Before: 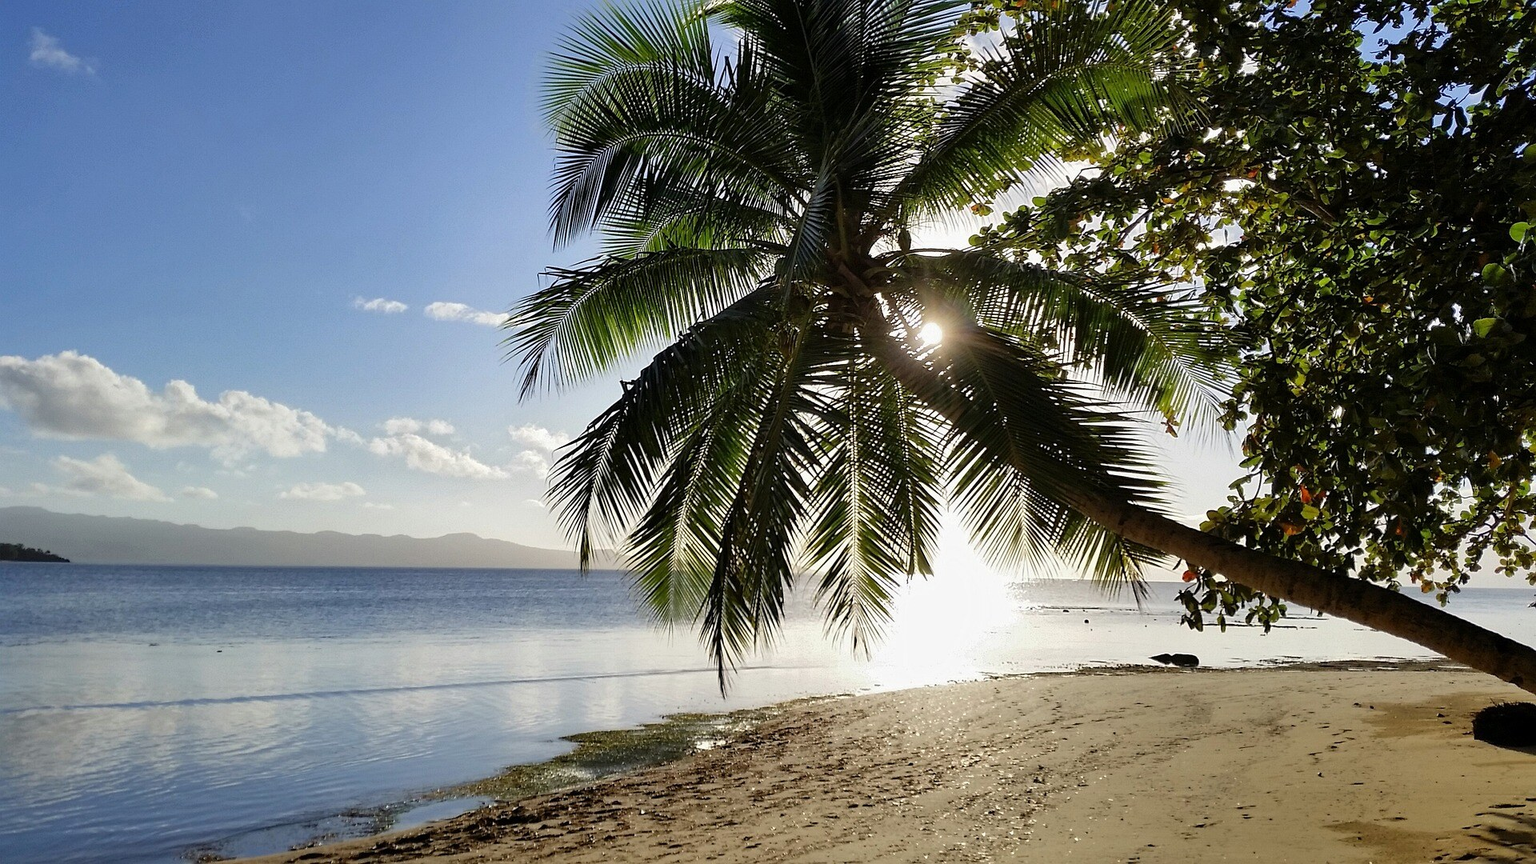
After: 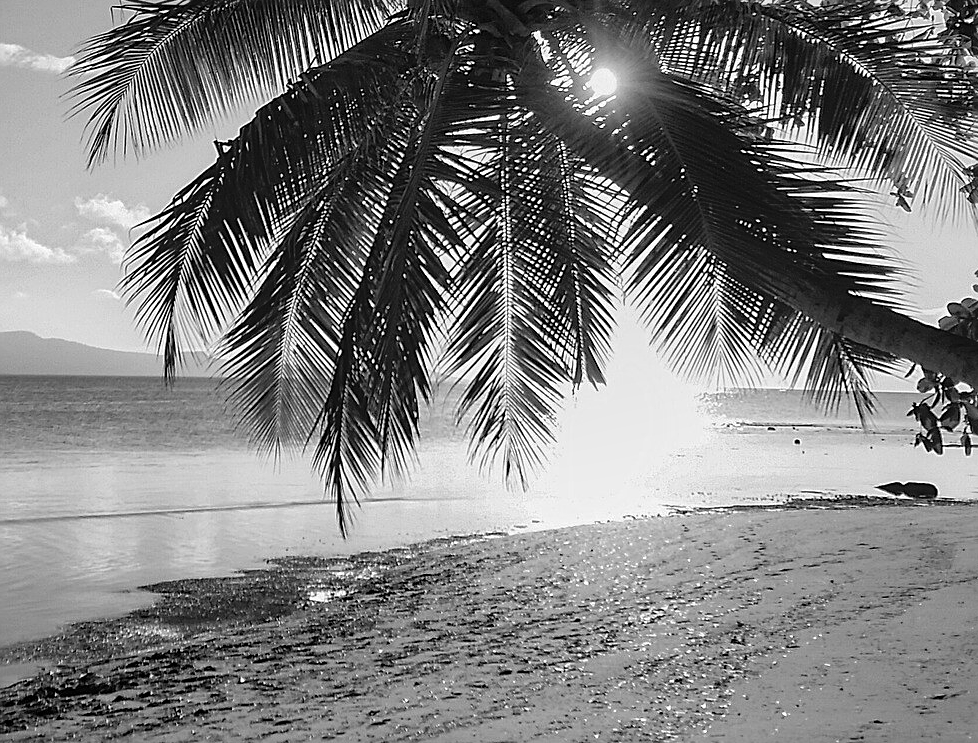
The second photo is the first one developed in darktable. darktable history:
crop and rotate: left 29.237%, top 31.152%, right 19.807%
monochrome: on, module defaults
sharpen: on, module defaults
rotate and perspective: automatic cropping original format, crop left 0, crop top 0
local contrast: detail 110%
